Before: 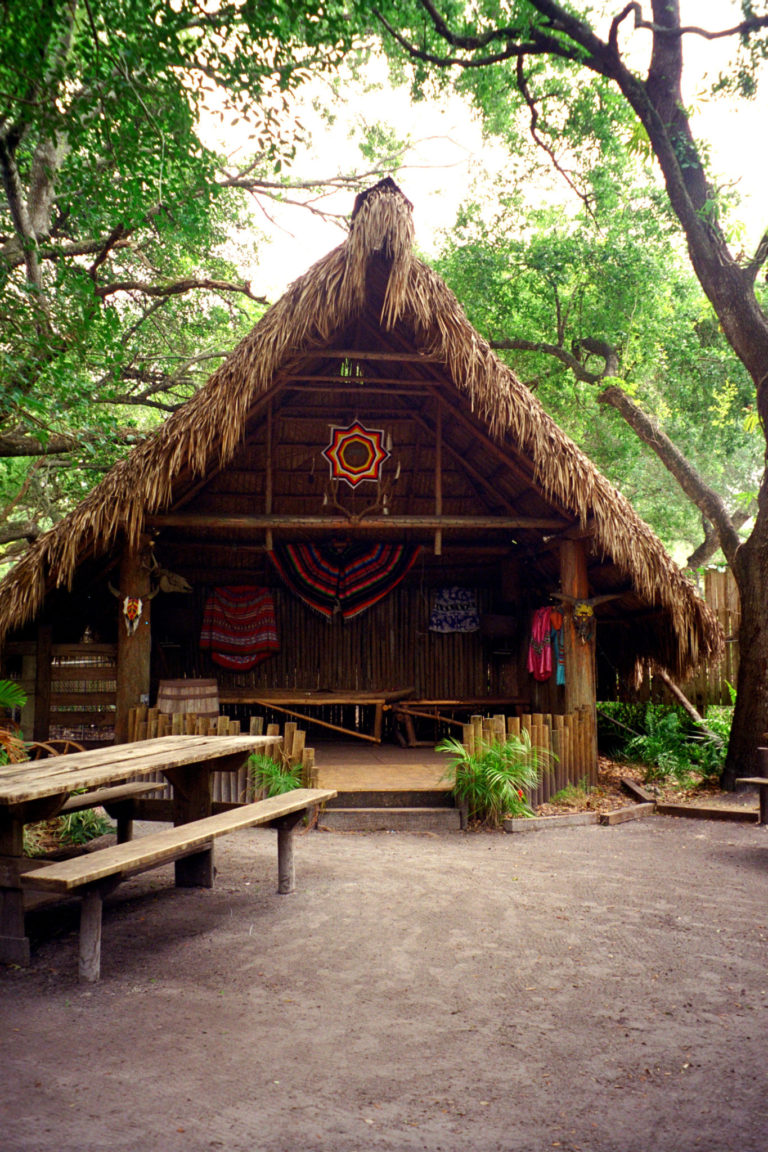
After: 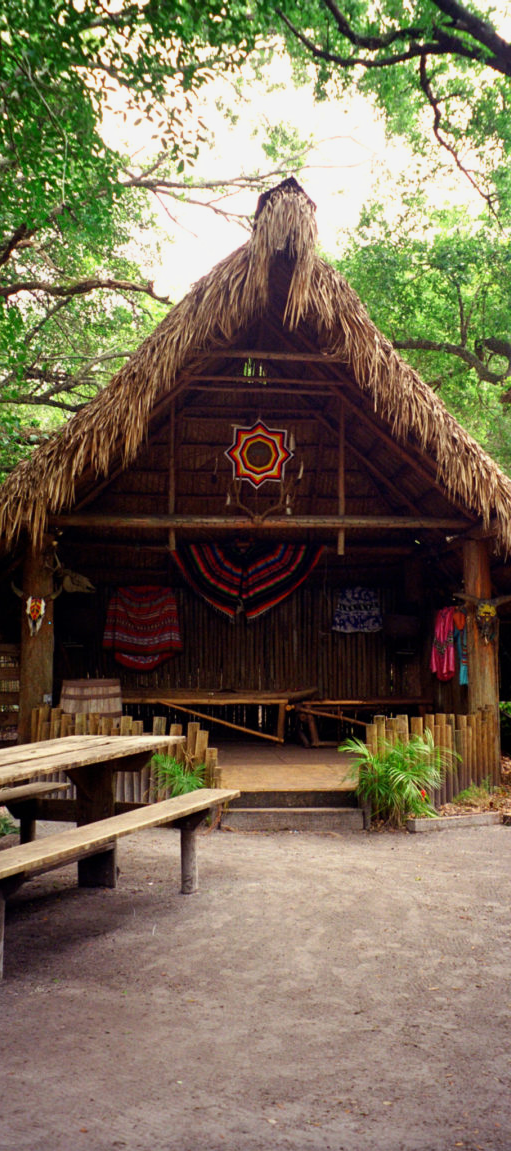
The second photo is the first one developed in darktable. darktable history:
filmic rgb: black relative exposure -16 EV, white relative exposure 2.93 EV, hardness 10.04, color science v6 (2022)
crop and rotate: left 12.673%, right 20.66%
